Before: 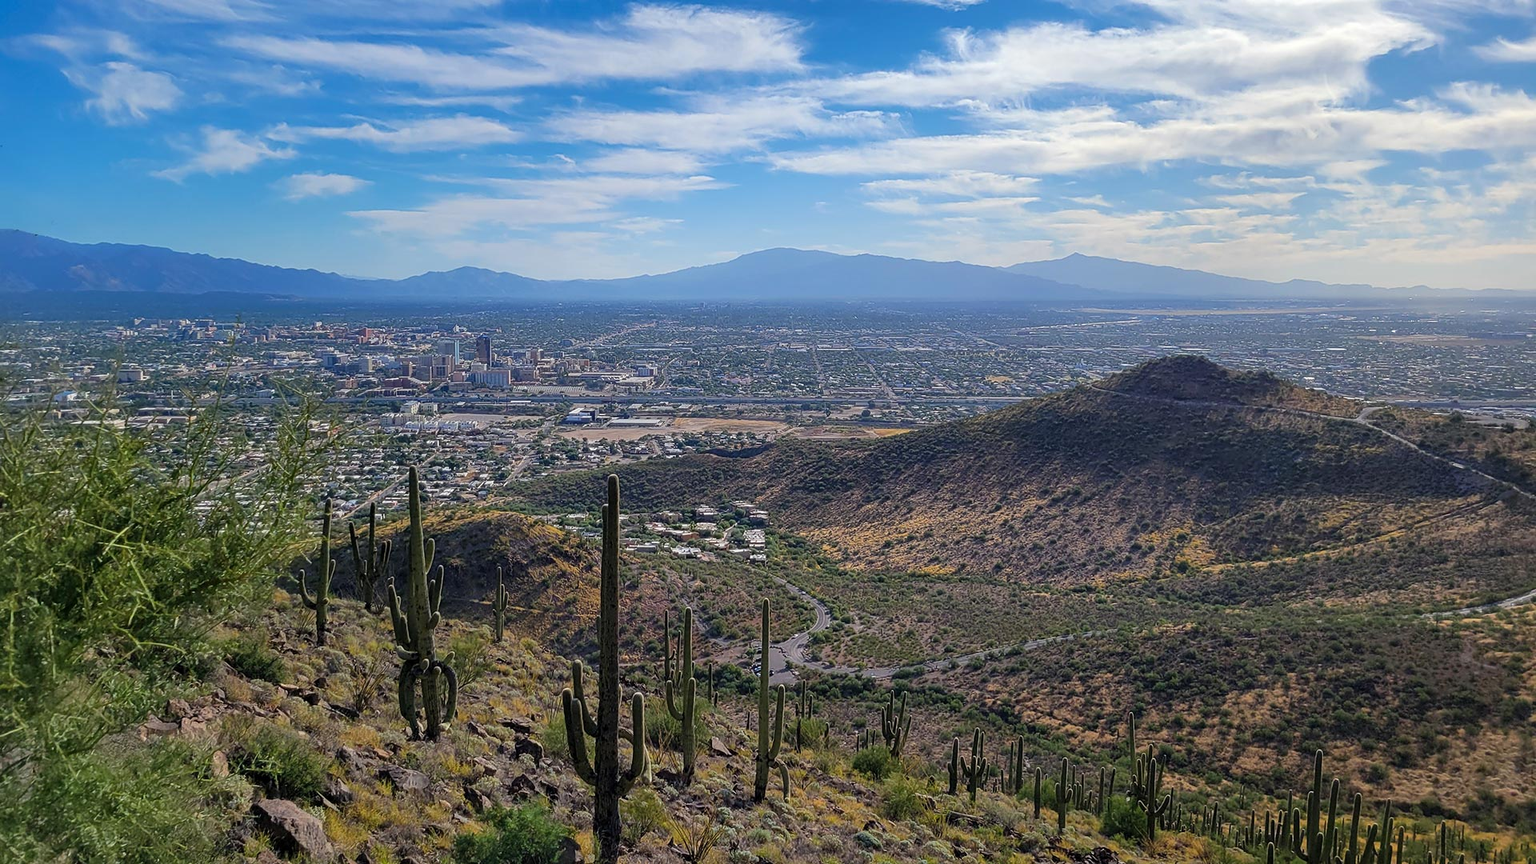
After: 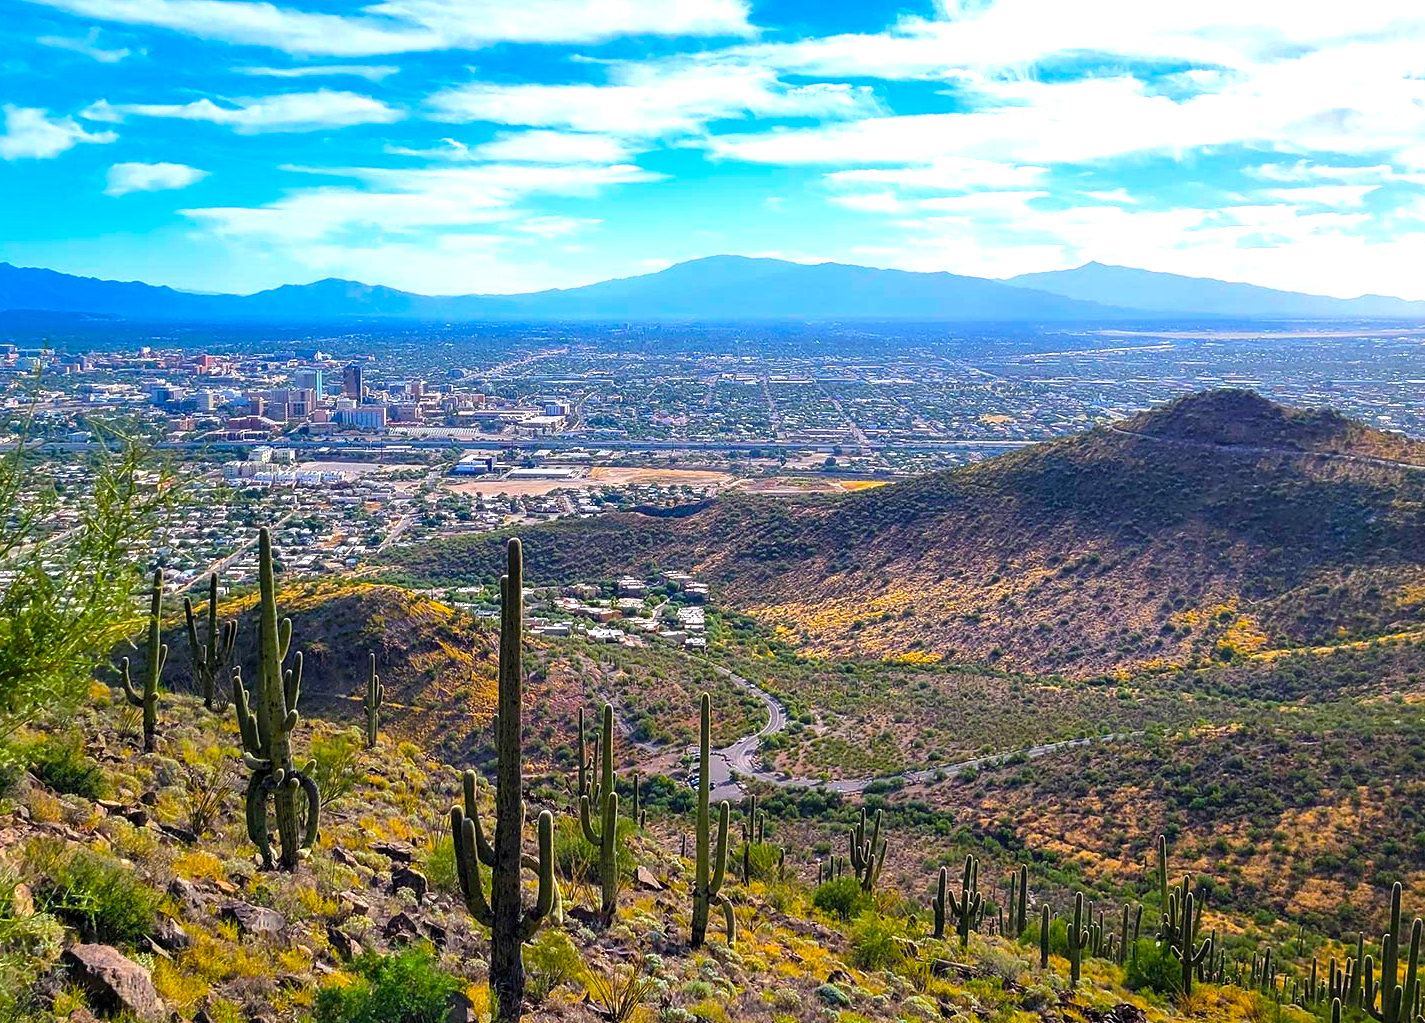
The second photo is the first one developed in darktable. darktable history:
crop and rotate: left 13.15%, top 5.251%, right 12.609%
color balance rgb: linear chroma grading › global chroma 10%, perceptual saturation grading › global saturation 40%, perceptual brilliance grading › global brilliance 30%, global vibrance 20%
